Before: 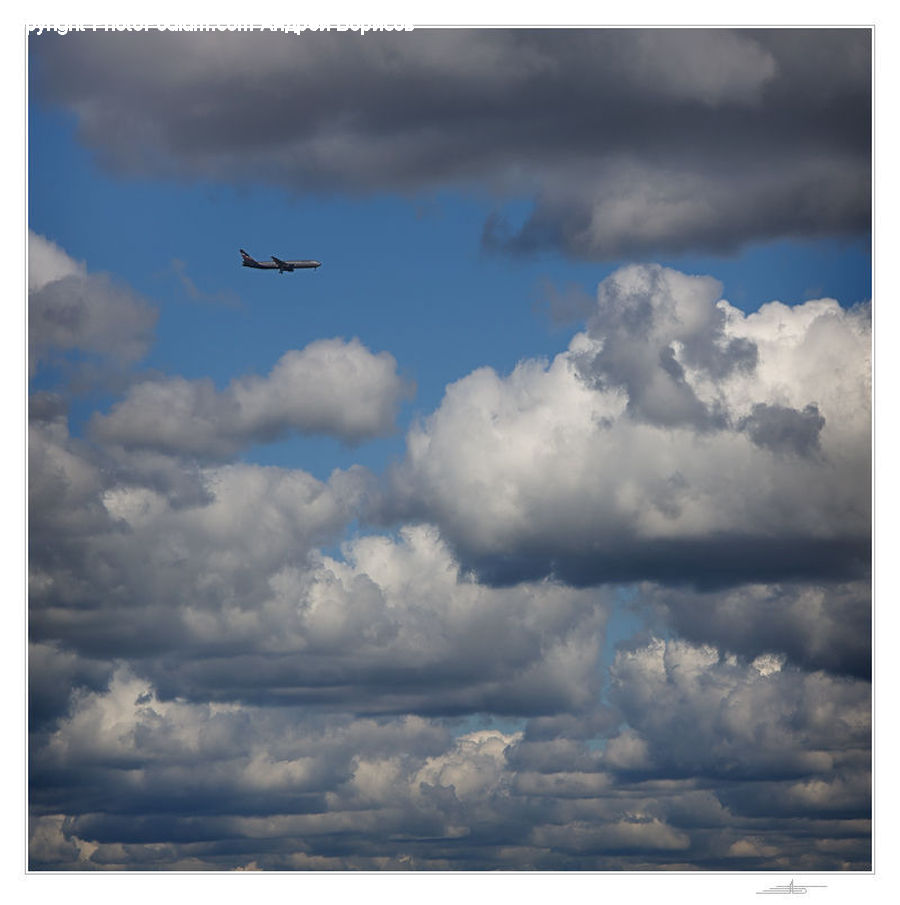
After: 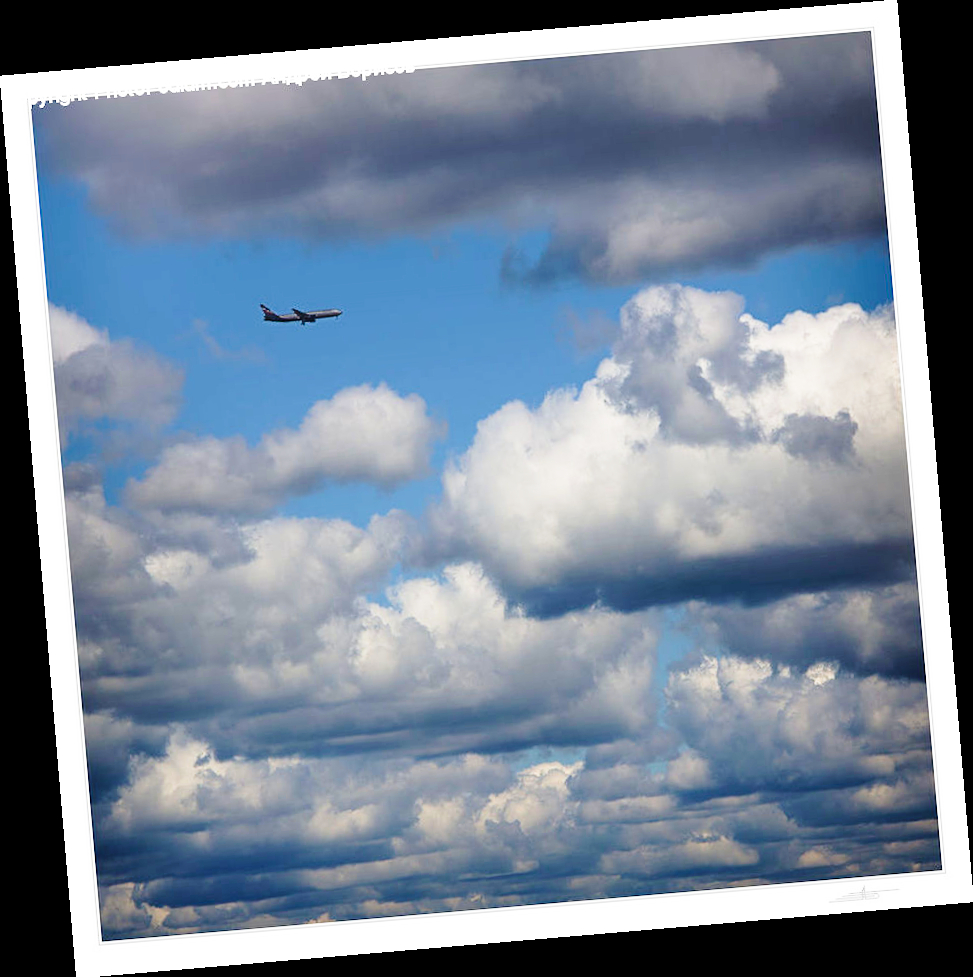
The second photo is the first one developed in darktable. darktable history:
base curve: curves: ch0 [(0, 0) (0.028, 0.03) (0.121, 0.232) (0.46, 0.748) (0.859, 0.968) (1, 1)], preserve colors none
rotate and perspective: rotation -4.86°, automatic cropping off
velvia: on, module defaults
exposure: compensate highlight preservation false
